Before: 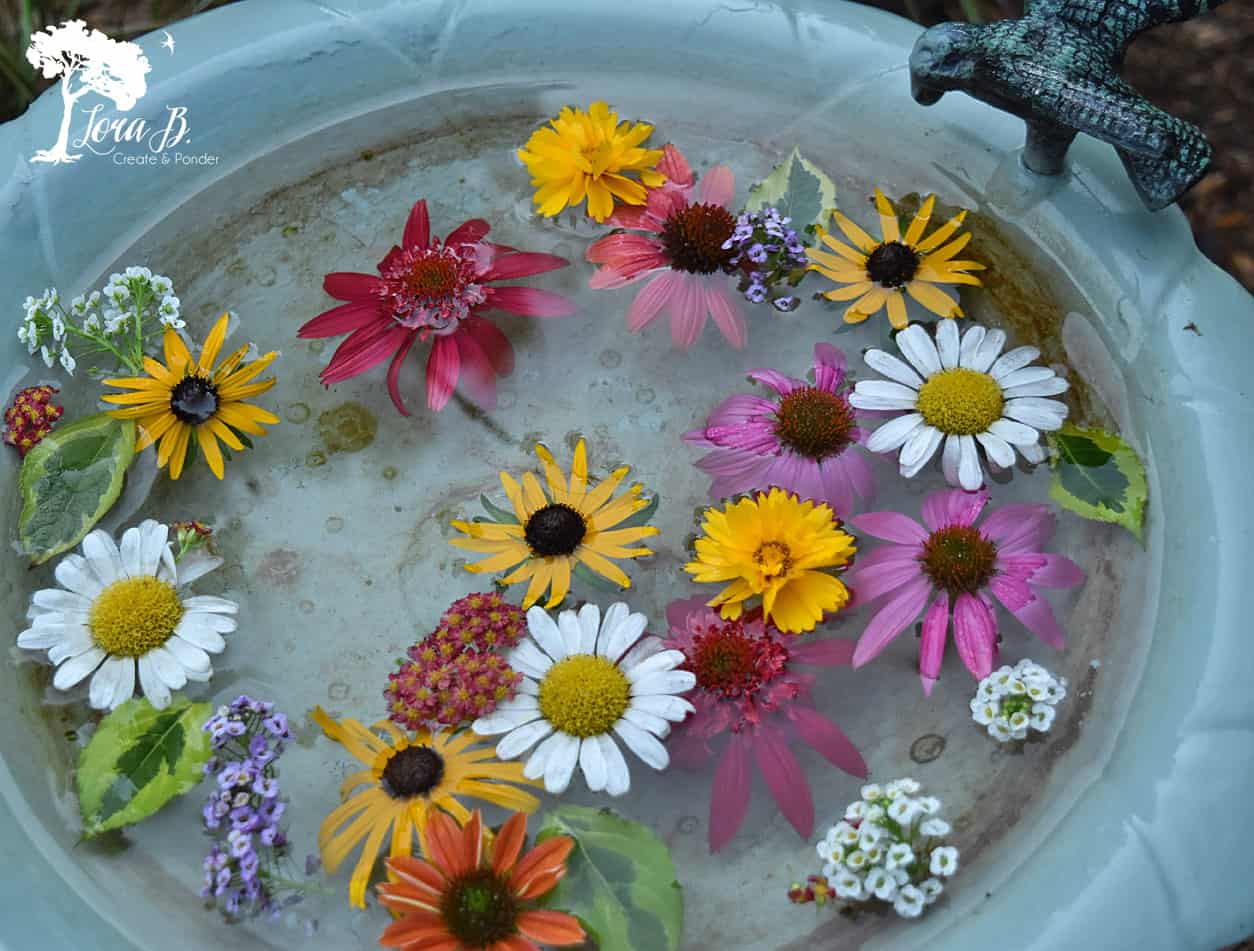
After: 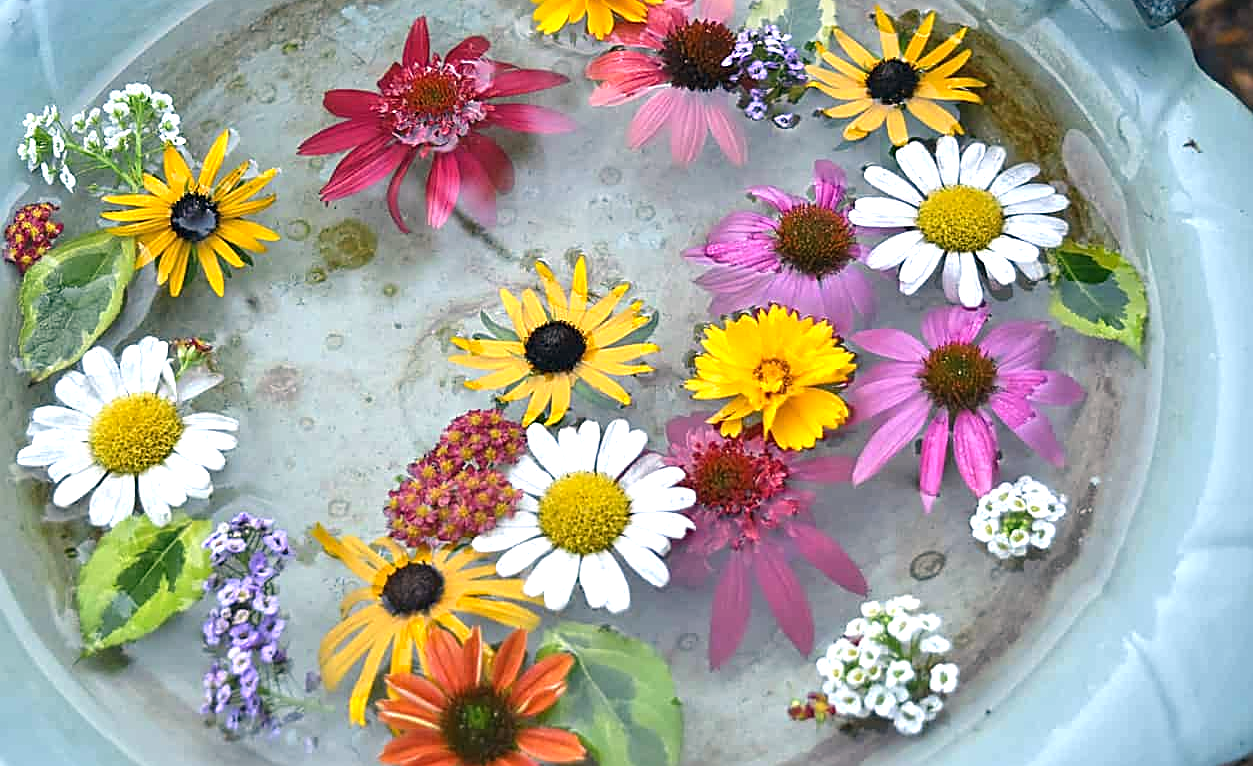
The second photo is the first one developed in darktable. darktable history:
crop and rotate: top 19.417%
color correction: highlights a* 5.35, highlights b* 5.28, shadows a* -4.55, shadows b* -5.15
sharpen: on, module defaults
exposure: black level correction 0, exposure 0.895 EV, compensate highlight preservation false
